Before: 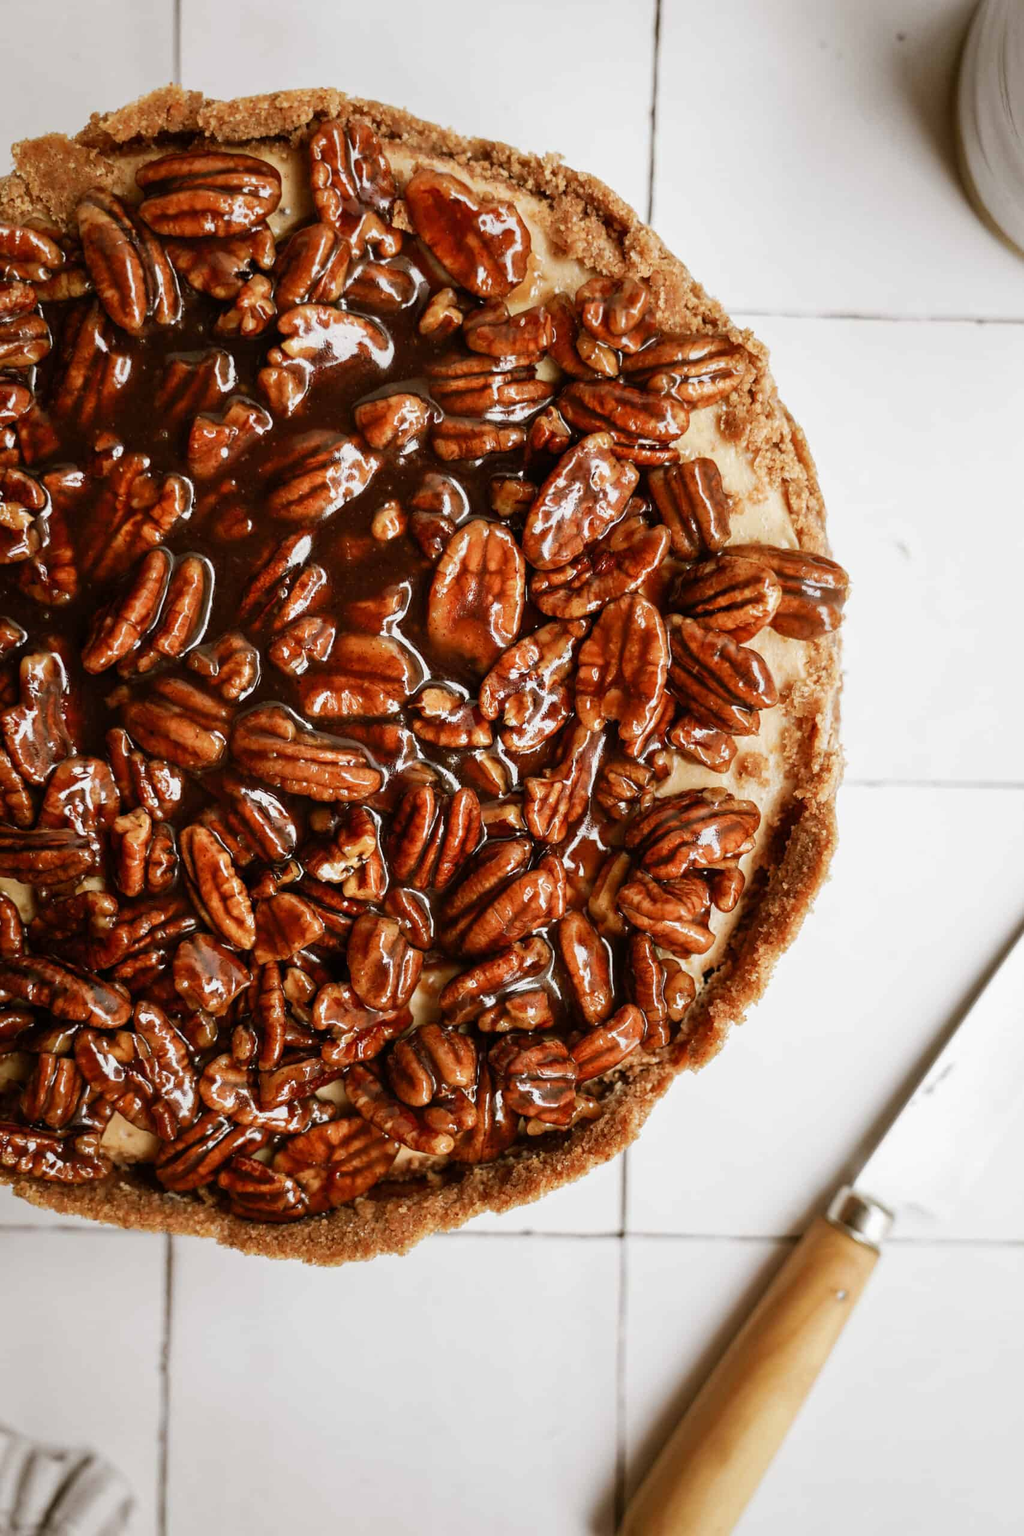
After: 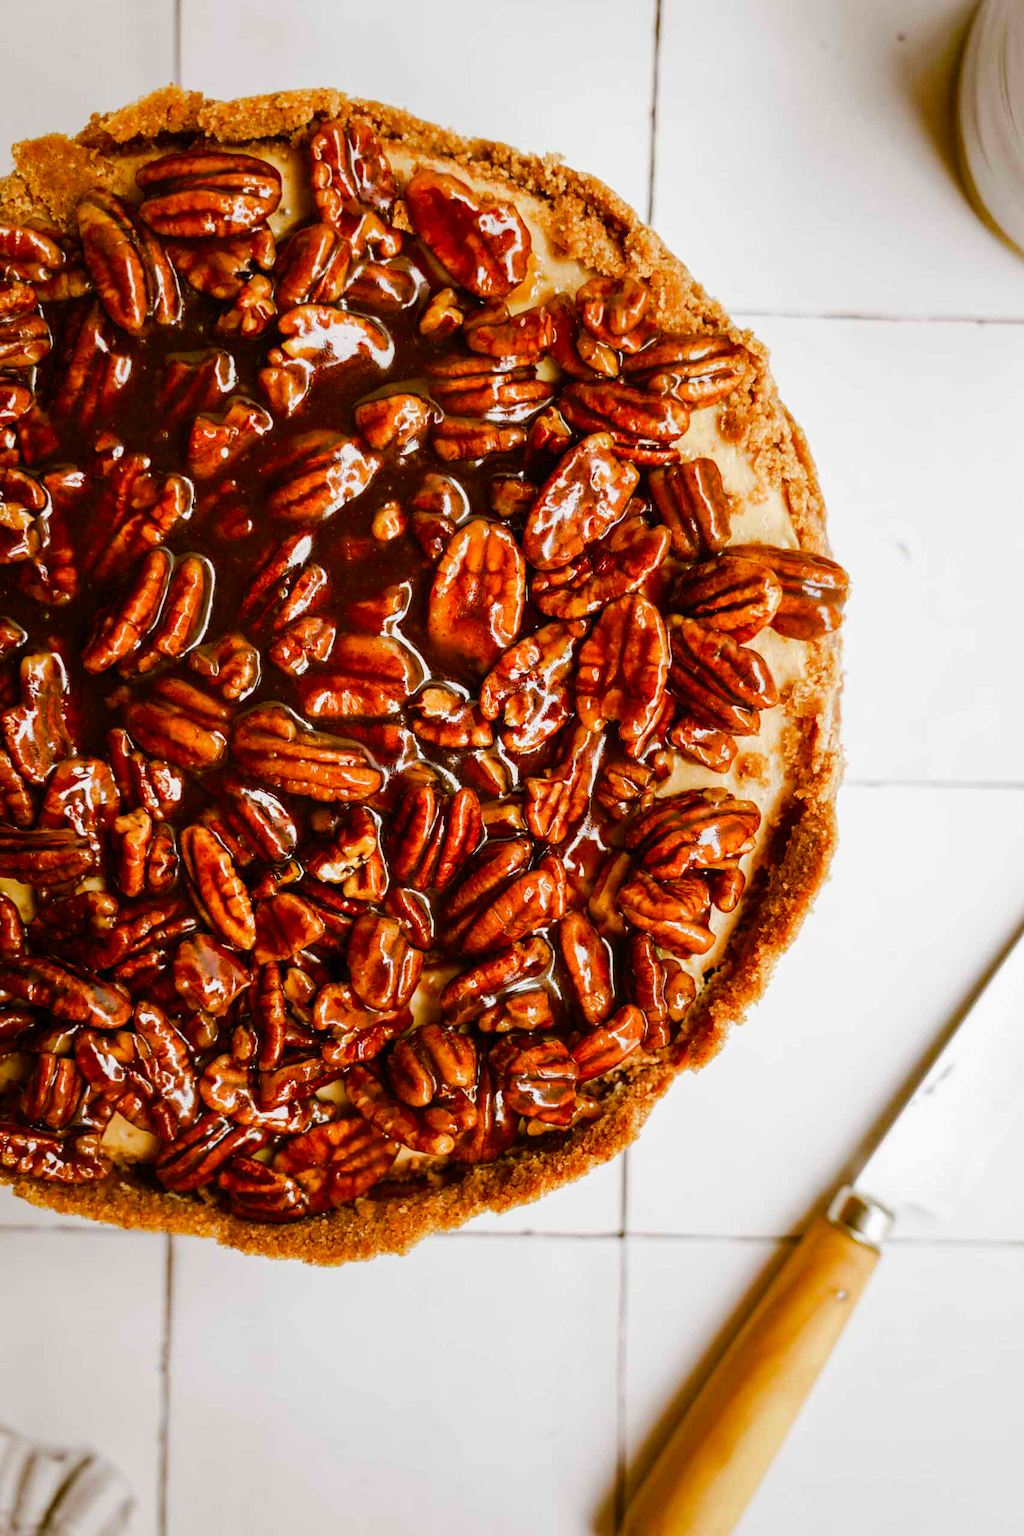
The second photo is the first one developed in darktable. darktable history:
color balance rgb: linear chroma grading › global chroma 14.462%, perceptual saturation grading › global saturation 13.802%, perceptual saturation grading › highlights -30.29%, perceptual saturation grading › shadows 50.789%, perceptual brilliance grading › mid-tones 9.786%, perceptual brilliance grading › shadows 14.198%, global vibrance 20%
contrast brightness saturation: saturation 0.131
